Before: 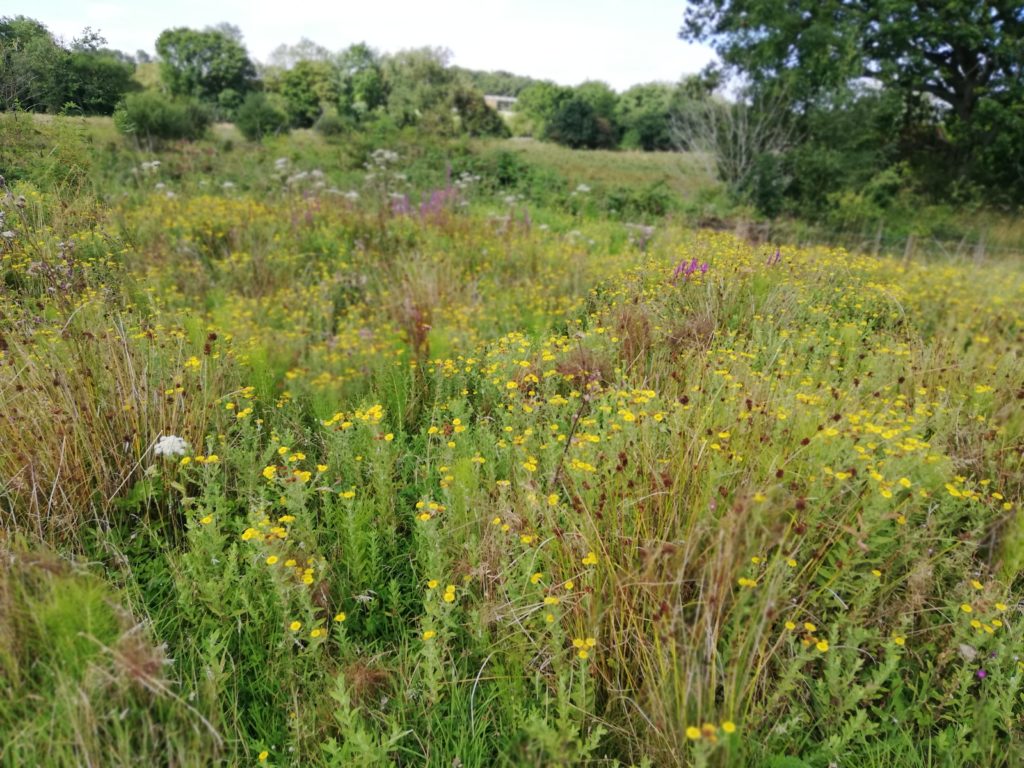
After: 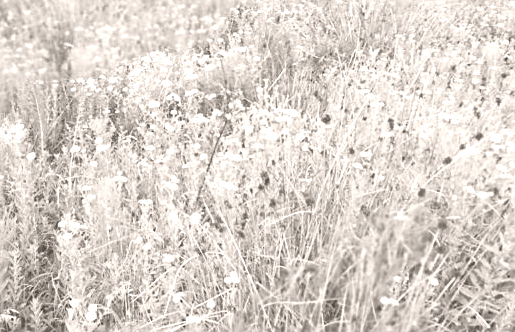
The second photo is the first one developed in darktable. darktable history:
colorize: hue 34.49°, saturation 35.33%, source mix 100%, lightness 55%, version 1
sharpen: on, module defaults
crop: left 35.03%, top 36.625%, right 14.663%, bottom 20.057%
